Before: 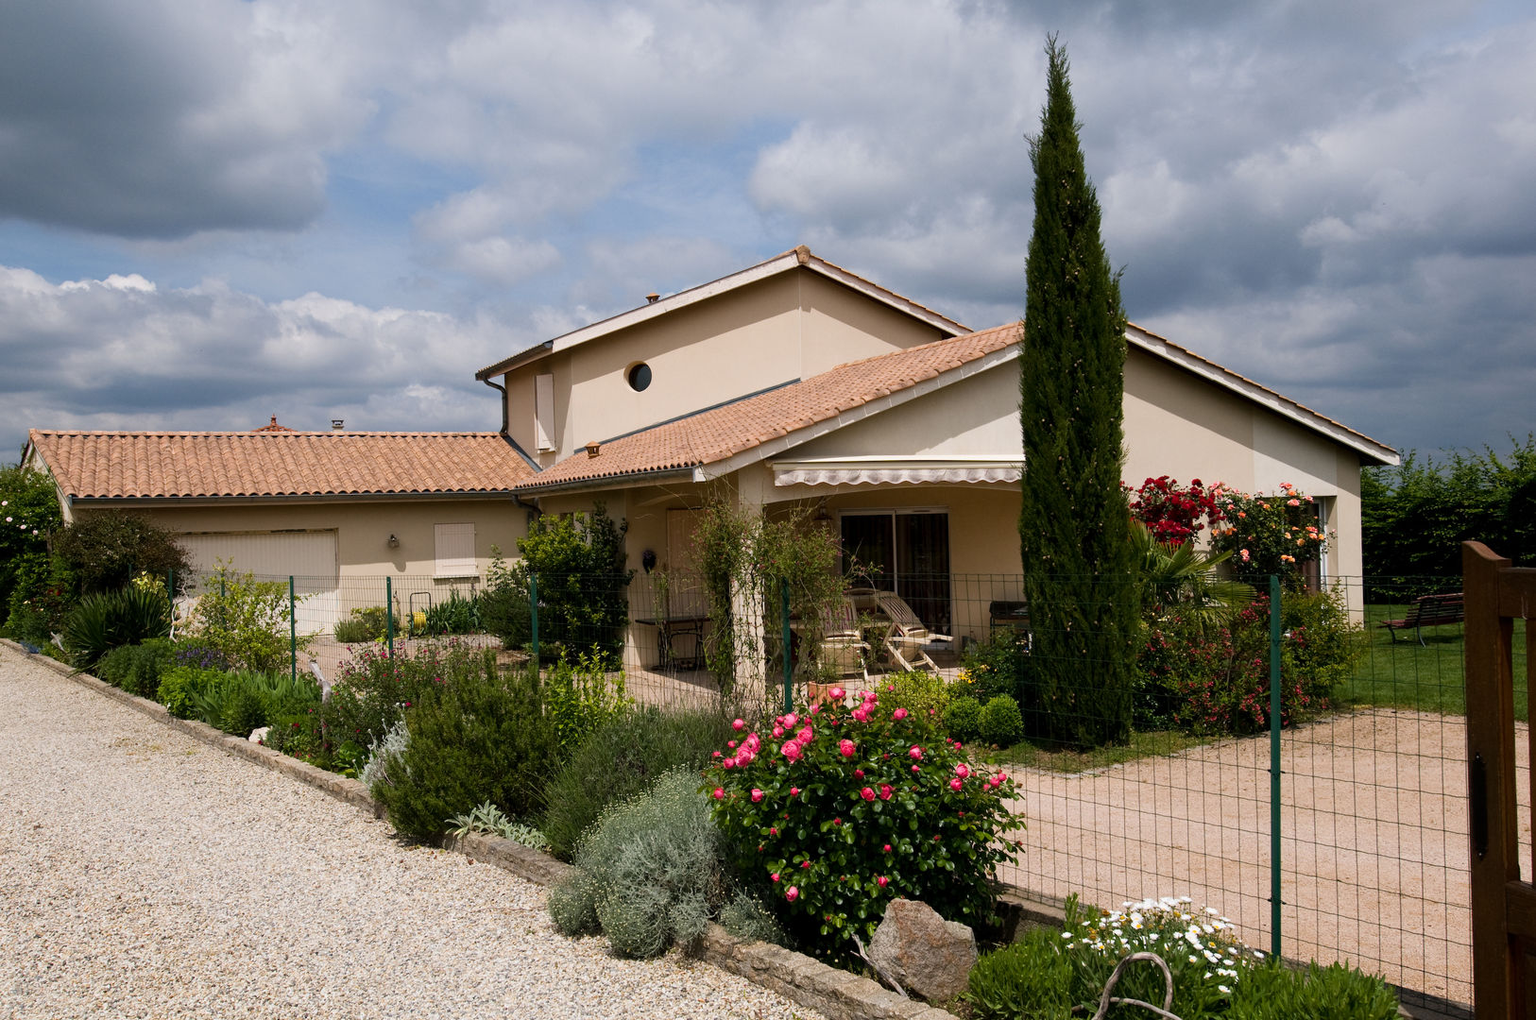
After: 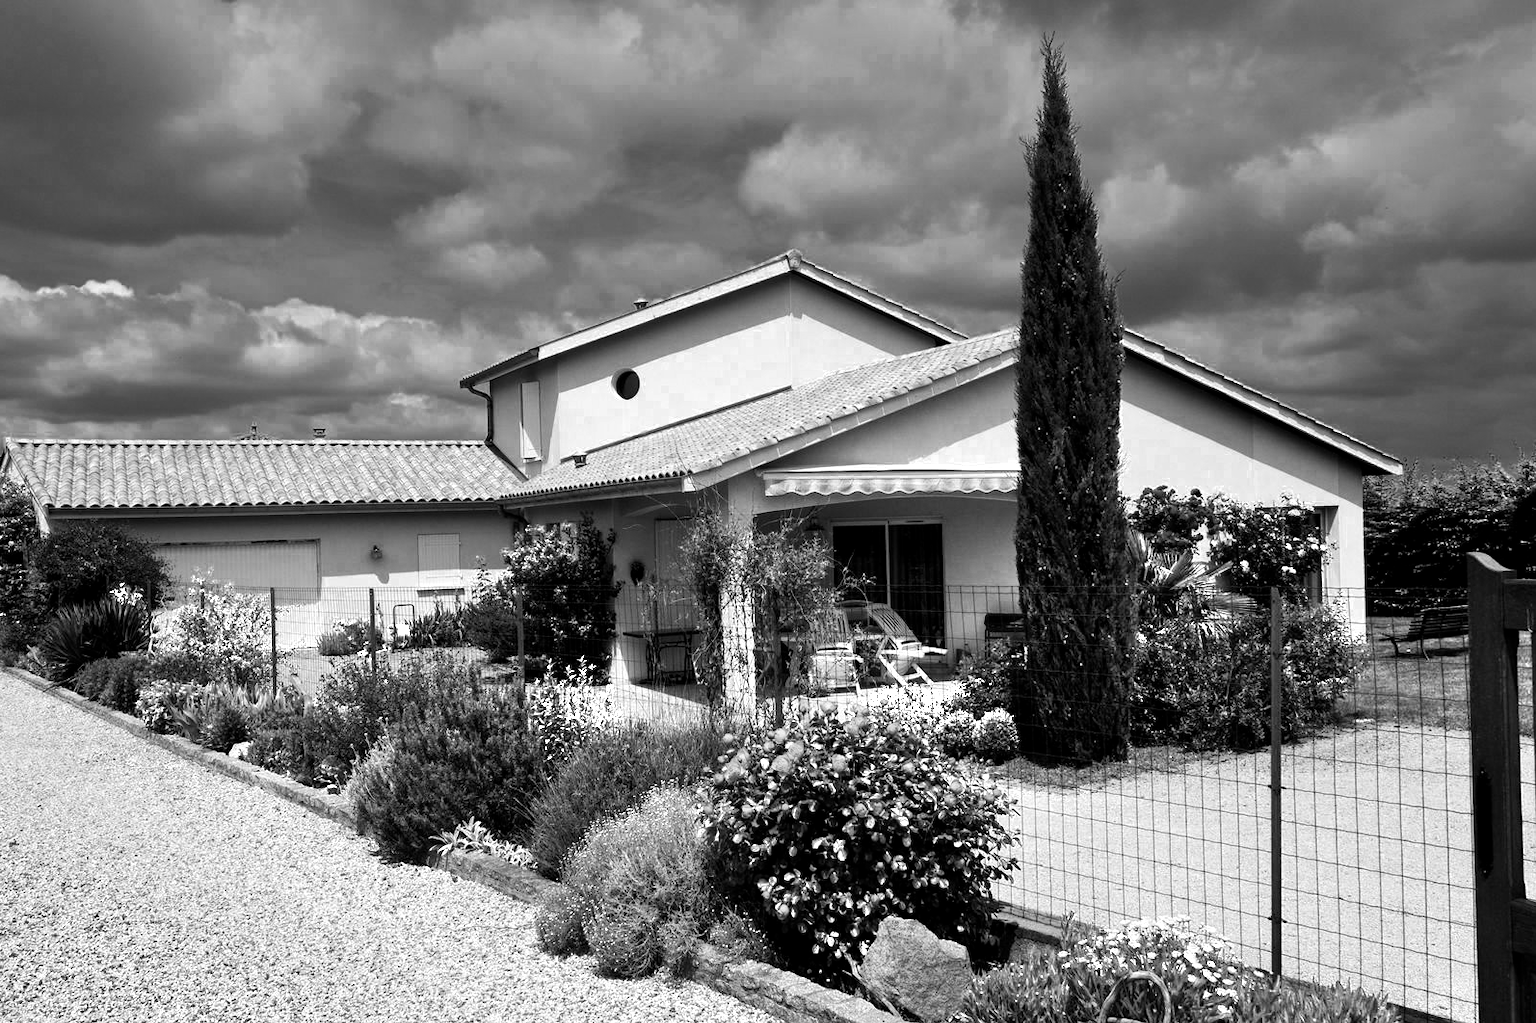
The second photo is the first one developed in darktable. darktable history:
color zones: curves: ch0 [(0, 0.554) (0.146, 0.662) (0.293, 0.86) (0.503, 0.774) (0.637, 0.106) (0.74, 0.072) (0.866, 0.488) (0.998, 0.569)]; ch1 [(0, 0) (0.143, 0) (0.286, 0) (0.429, 0) (0.571, 0) (0.714, 0) (0.857, 0)]
exposure: black level correction 0.001, compensate exposure bias true, compensate highlight preservation false
color balance rgb: global offset › chroma 0.142%, global offset › hue 253.96°, perceptual saturation grading › global saturation 19.519%, perceptual brilliance grading › highlights 5.312%, perceptual brilliance grading › shadows -9.31%
crop: left 1.658%, right 0.272%, bottom 1.576%
shadows and highlights: shadows 59.82, soften with gaussian
